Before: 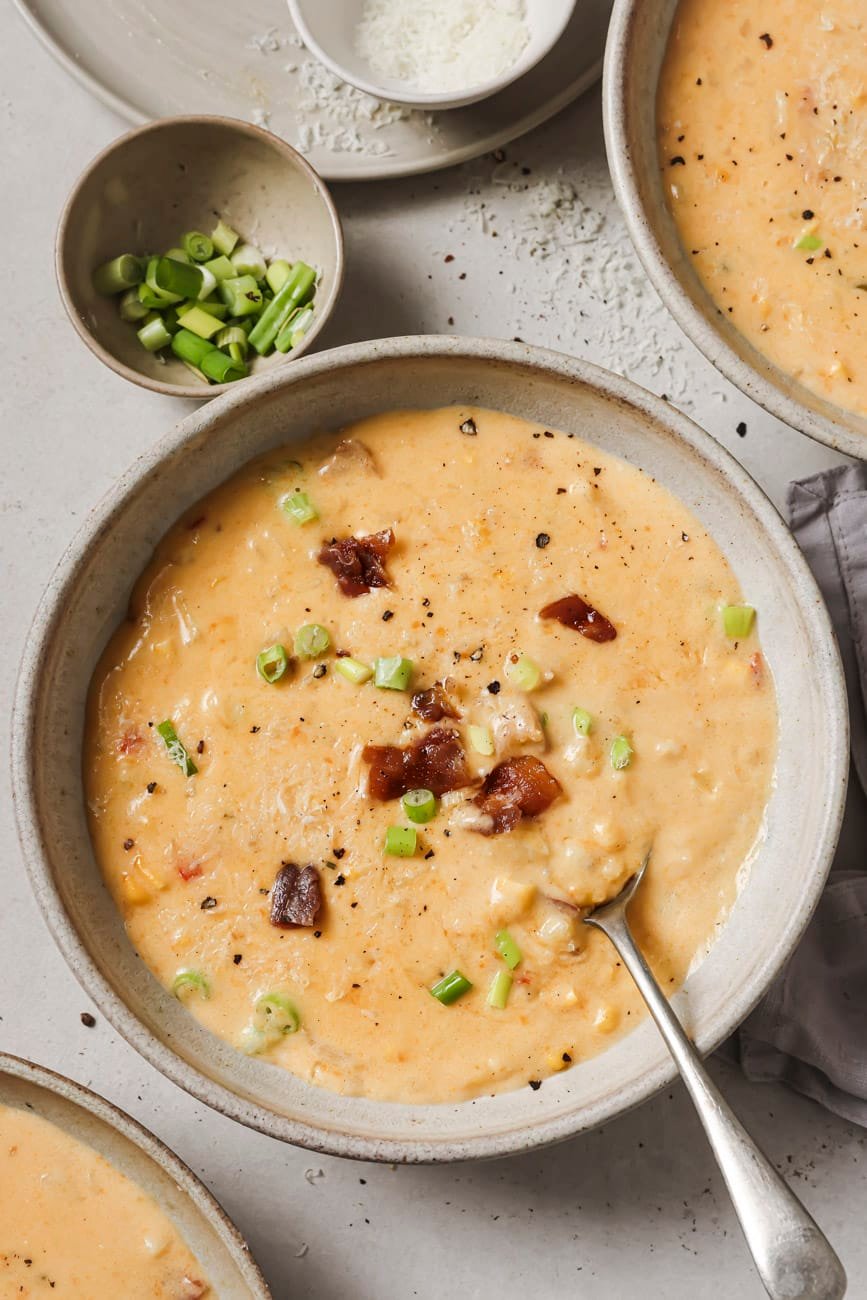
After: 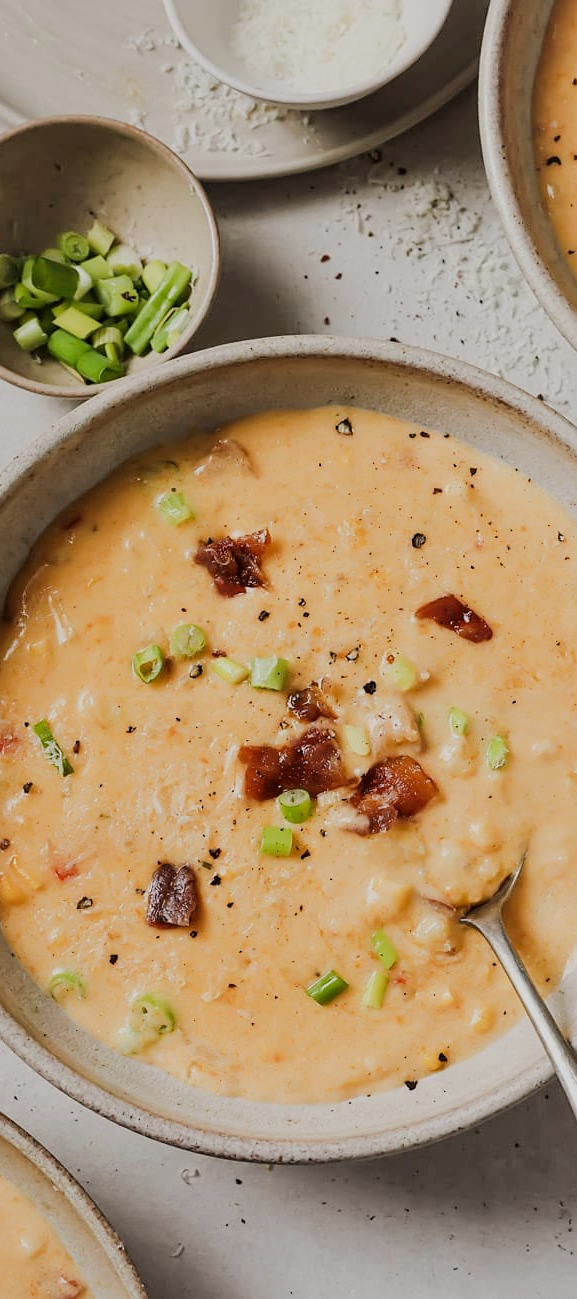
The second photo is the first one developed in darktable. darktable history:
white balance: emerald 1
filmic rgb: black relative exposure -16 EV, white relative exposure 4.97 EV, hardness 6.25
sharpen: radius 1.559, amount 0.373, threshold 1.271
crop and rotate: left 14.436%, right 18.898%
